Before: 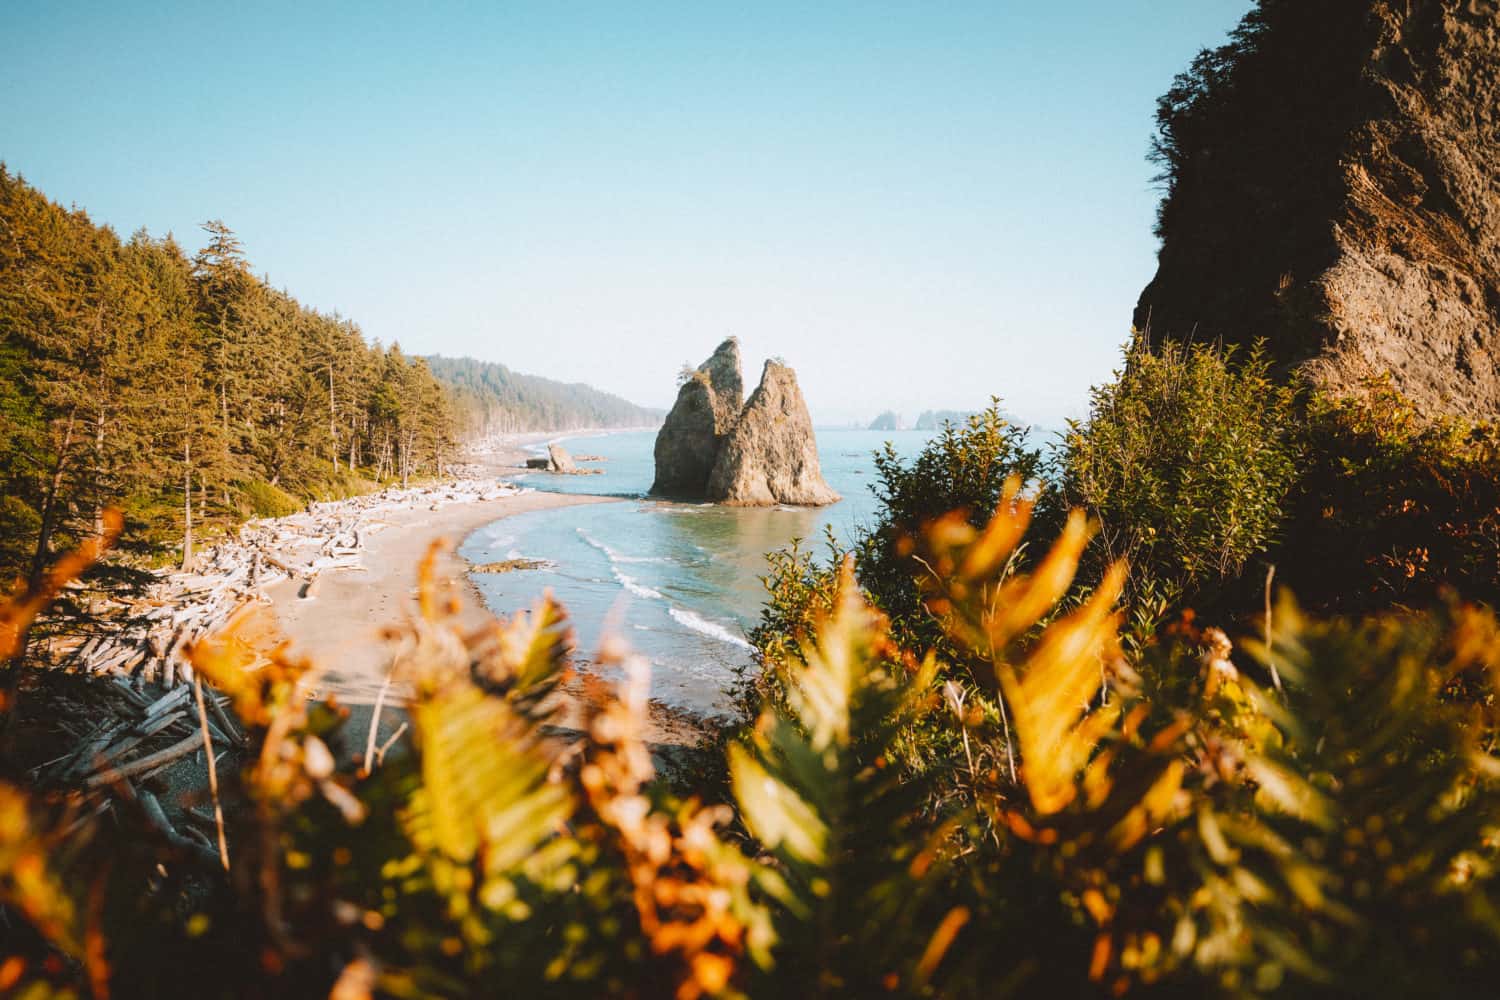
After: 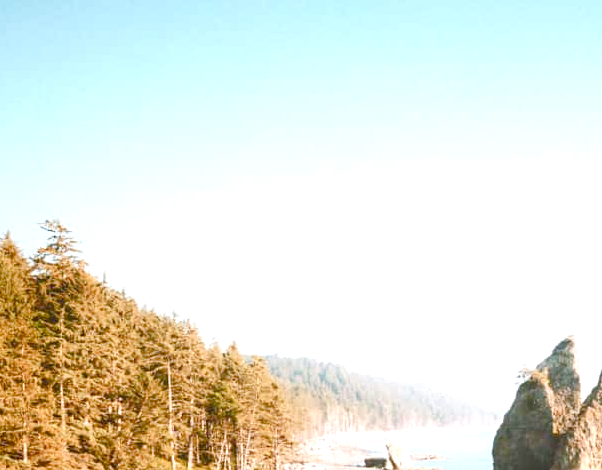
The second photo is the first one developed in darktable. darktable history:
color balance rgb: highlights gain › luminance 0.651%, highlights gain › chroma 0.521%, highlights gain › hue 42.7°, global offset › luminance -0.306%, global offset › hue 262.85°, shadows fall-off 101.621%, linear chroma grading › global chroma 0.801%, perceptual saturation grading › global saturation 20%, perceptual saturation grading › highlights -50.377%, perceptual saturation grading › shadows 30.983%, mask middle-gray fulcrum 22.134%, contrast -10.142%
crop and rotate: left 10.825%, top 0.102%, right 48.976%, bottom 52.898%
exposure: black level correction 0, exposure 1.001 EV, compensate exposure bias true, compensate highlight preservation false
